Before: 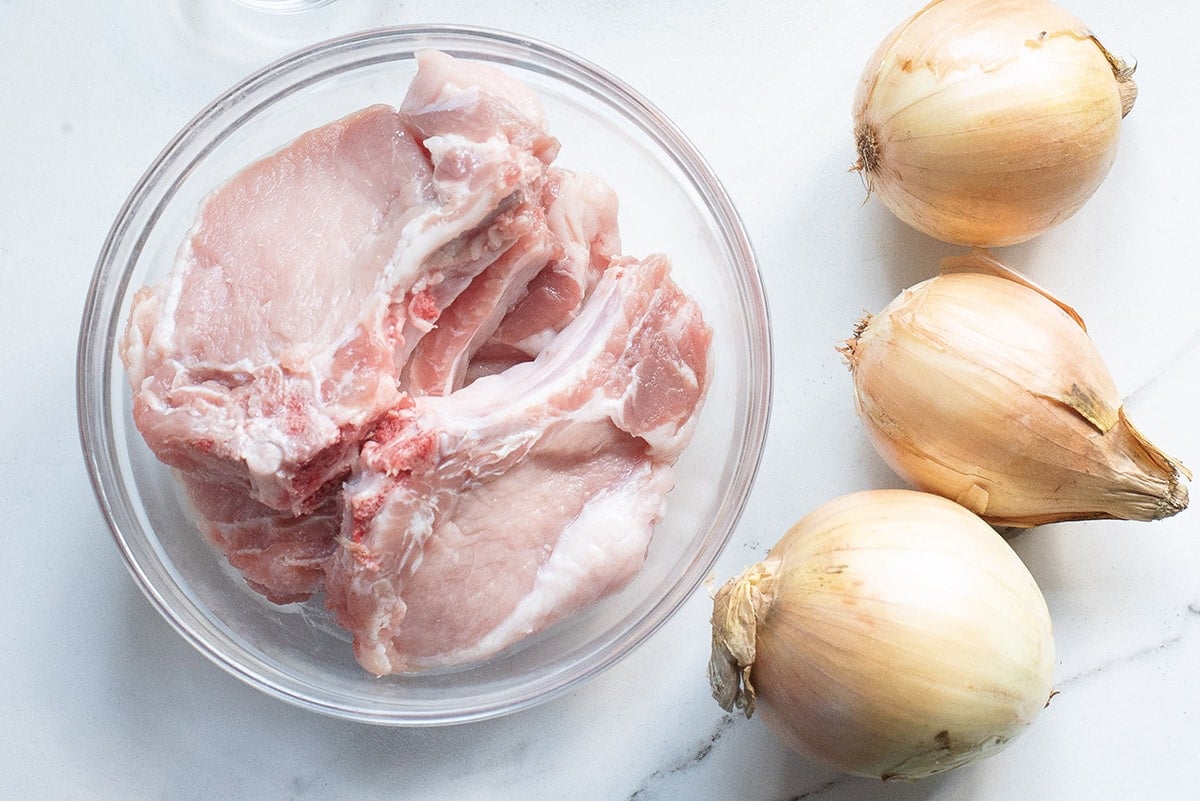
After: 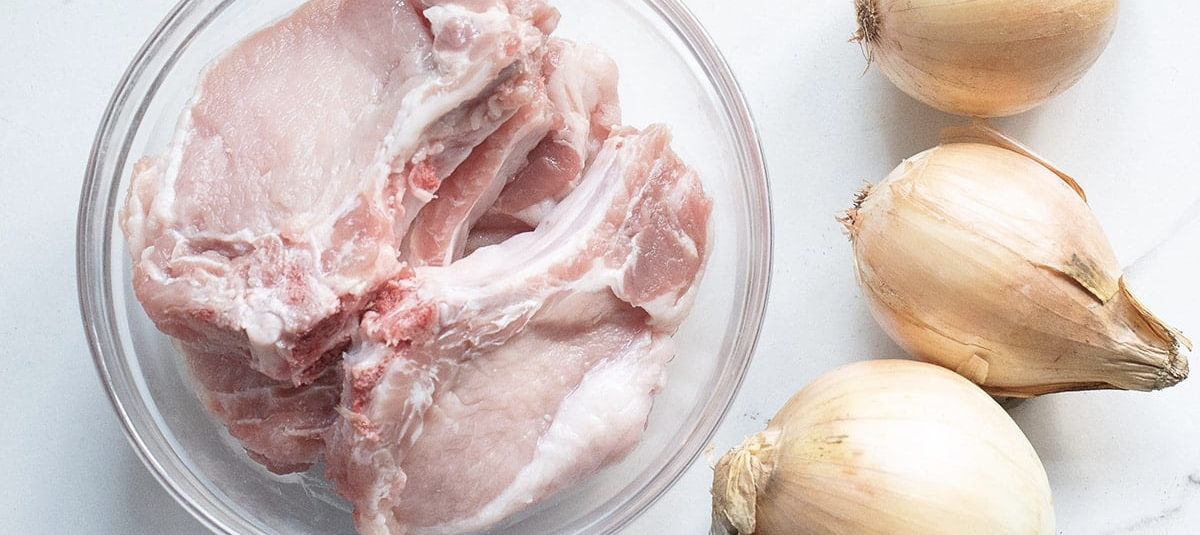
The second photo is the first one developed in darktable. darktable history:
crop: top 16.348%, bottom 16.777%
contrast brightness saturation: saturation -0.175
